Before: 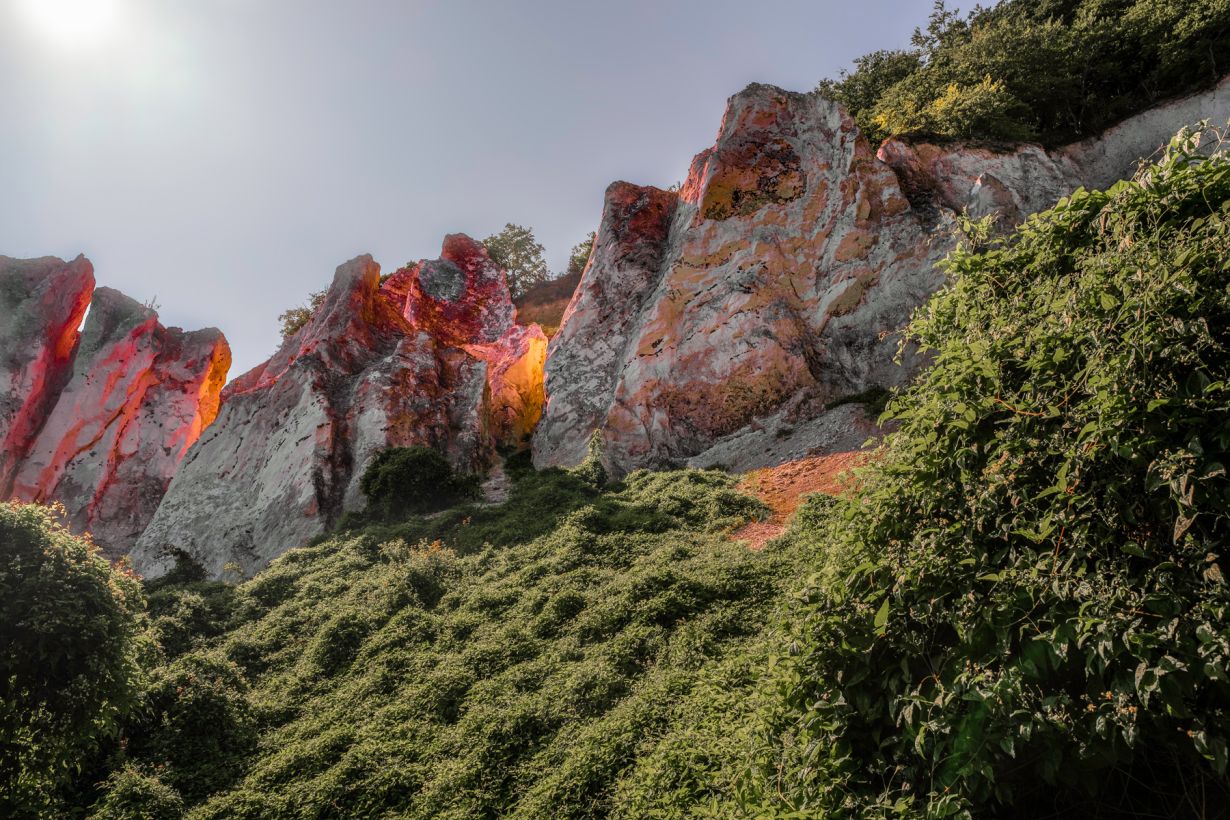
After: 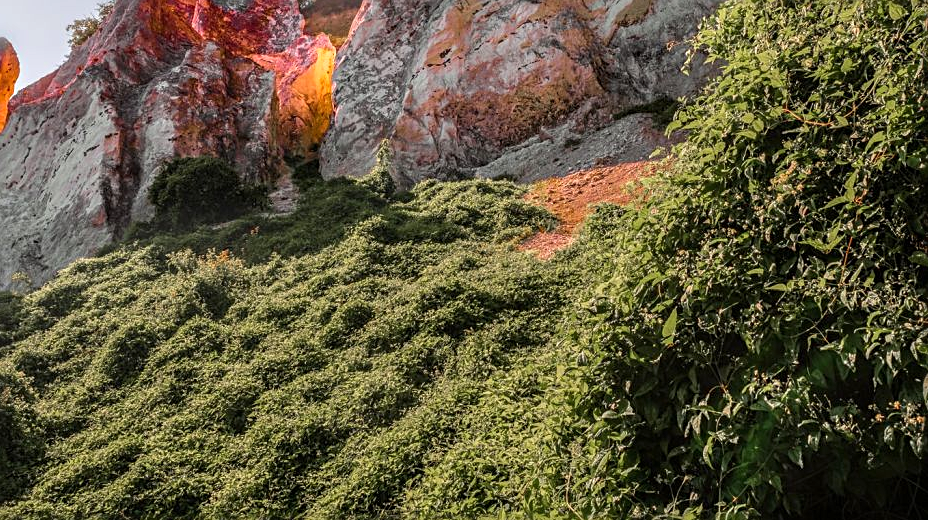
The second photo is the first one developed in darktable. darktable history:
crop and rotate: left 17.266%, top 35.429%, right 7.209%, bottom 1.054%
exposure: exposure 0.378 EV, compensate highlight preservation false
sharpen: radius 2.21, amount 0.384, threshold 0.1
